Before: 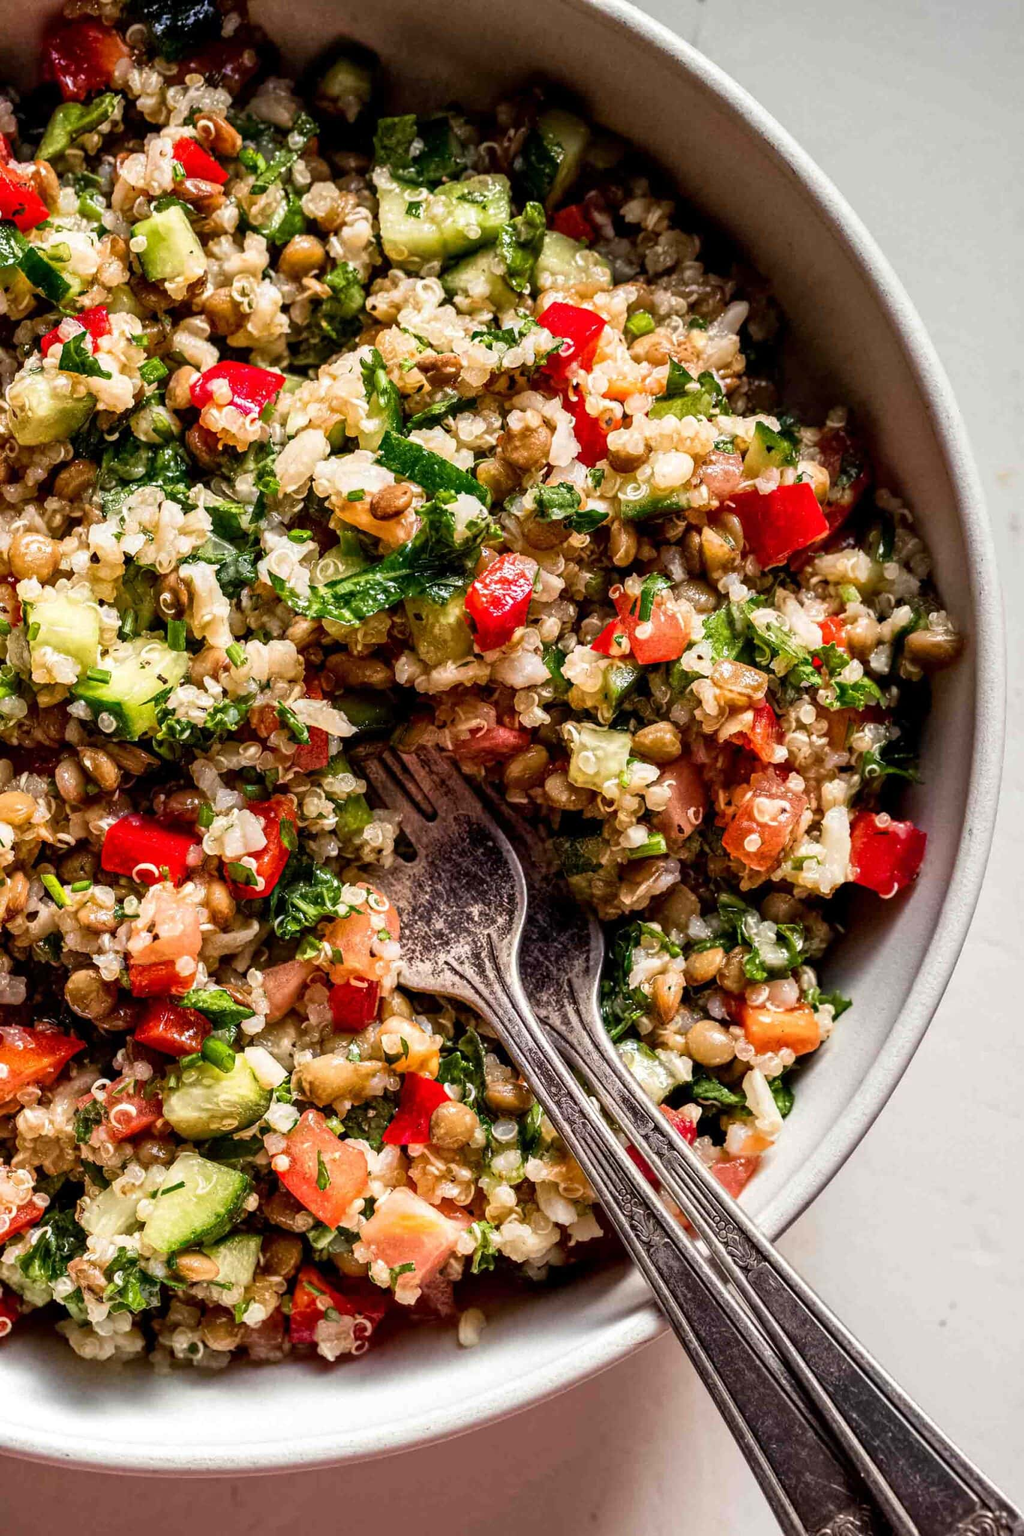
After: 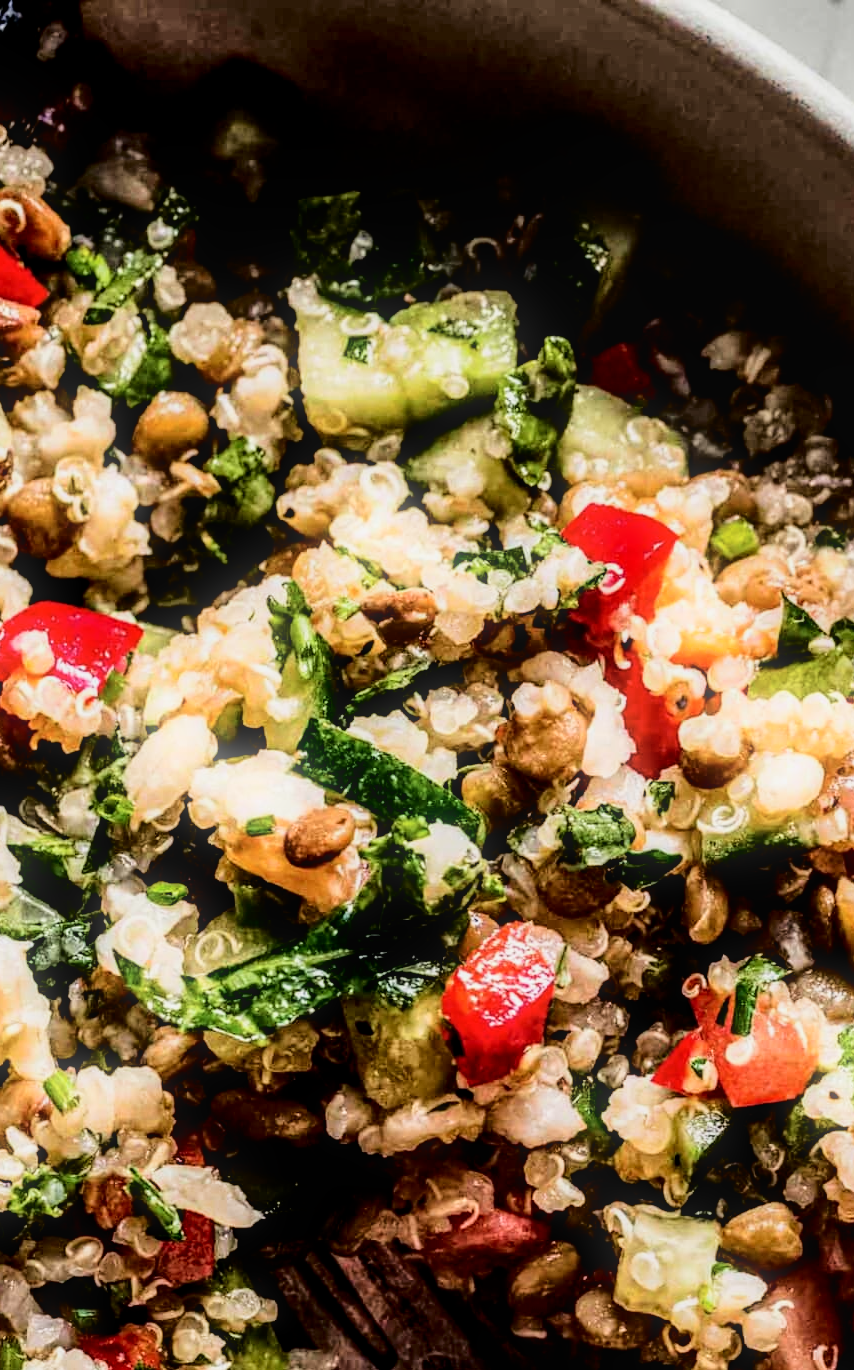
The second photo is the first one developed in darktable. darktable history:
exposure: compensate highlight preservation false
filmic rgb: black relative exposure -5 EV, white relative exposure 3.5 EV, hardness 3.19, contrast 1.4, highlights saturation mix -30%
fill light: exposure -2 EV, width 8.6
crop: left 19.556%, right 30.401%, bottom 46.458%
local contrast: on, module defaults
bloom: size 5%, threshold 95%, strength 15%
